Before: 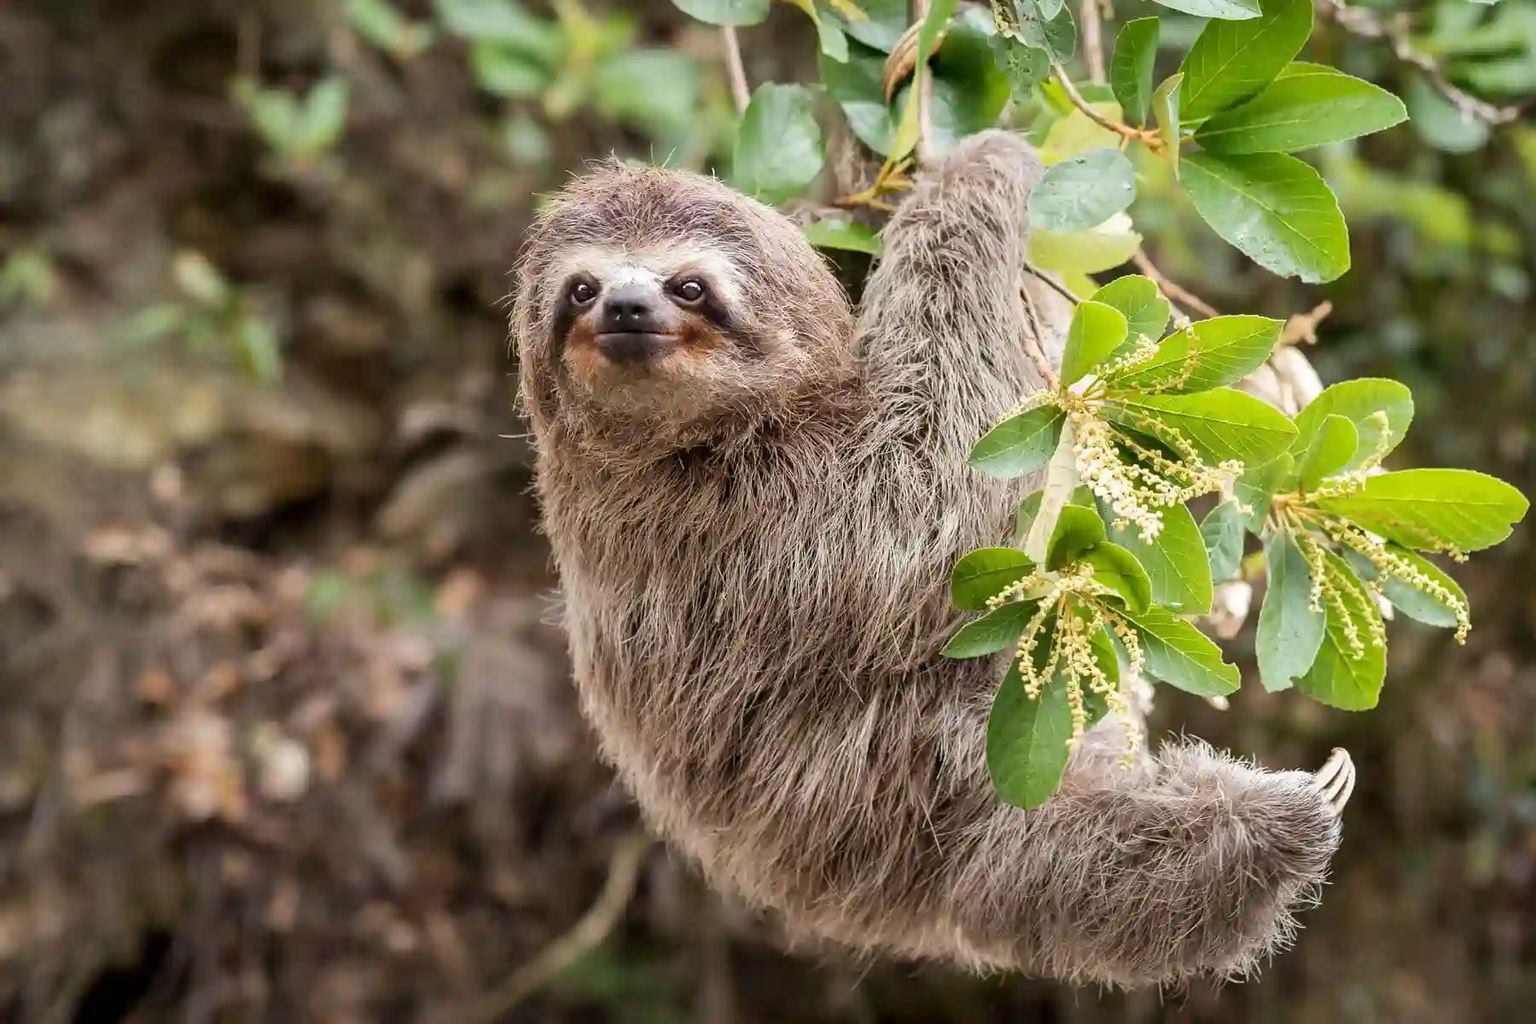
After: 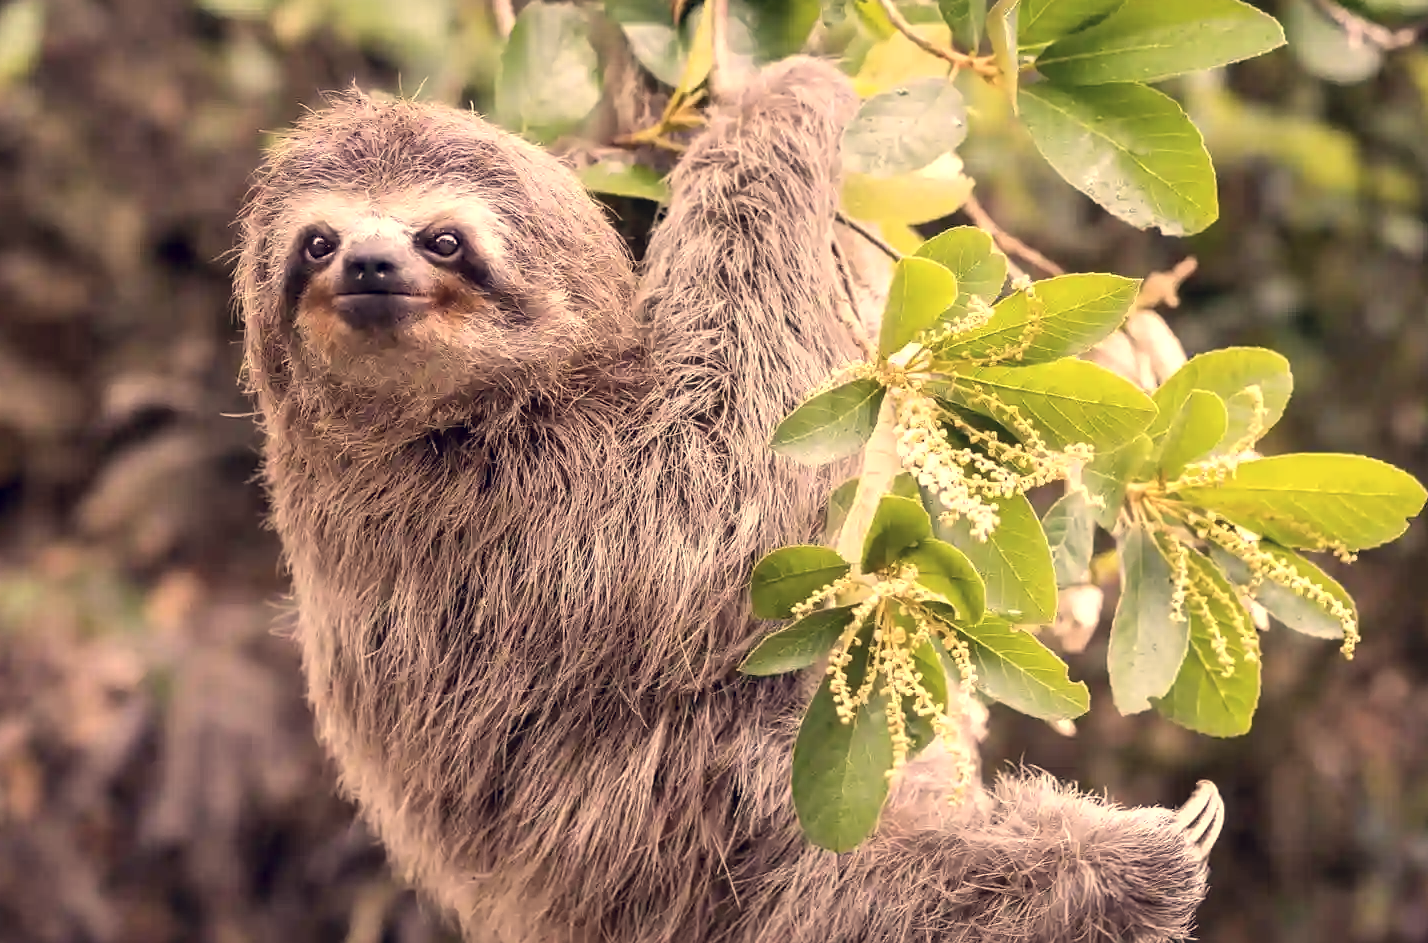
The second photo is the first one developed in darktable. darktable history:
color correction: highlights a* 20.17, highlights b* 27.28, shadows a* 3.43, shadows b* -16.74, saturation 0.741
crop and rotate: left 20.263%, top 8.005%, right 0.383%, bottom 13.334%
exposure: black level correction 0.001, exposure 0.296 EV, compensate highlight preservation false
